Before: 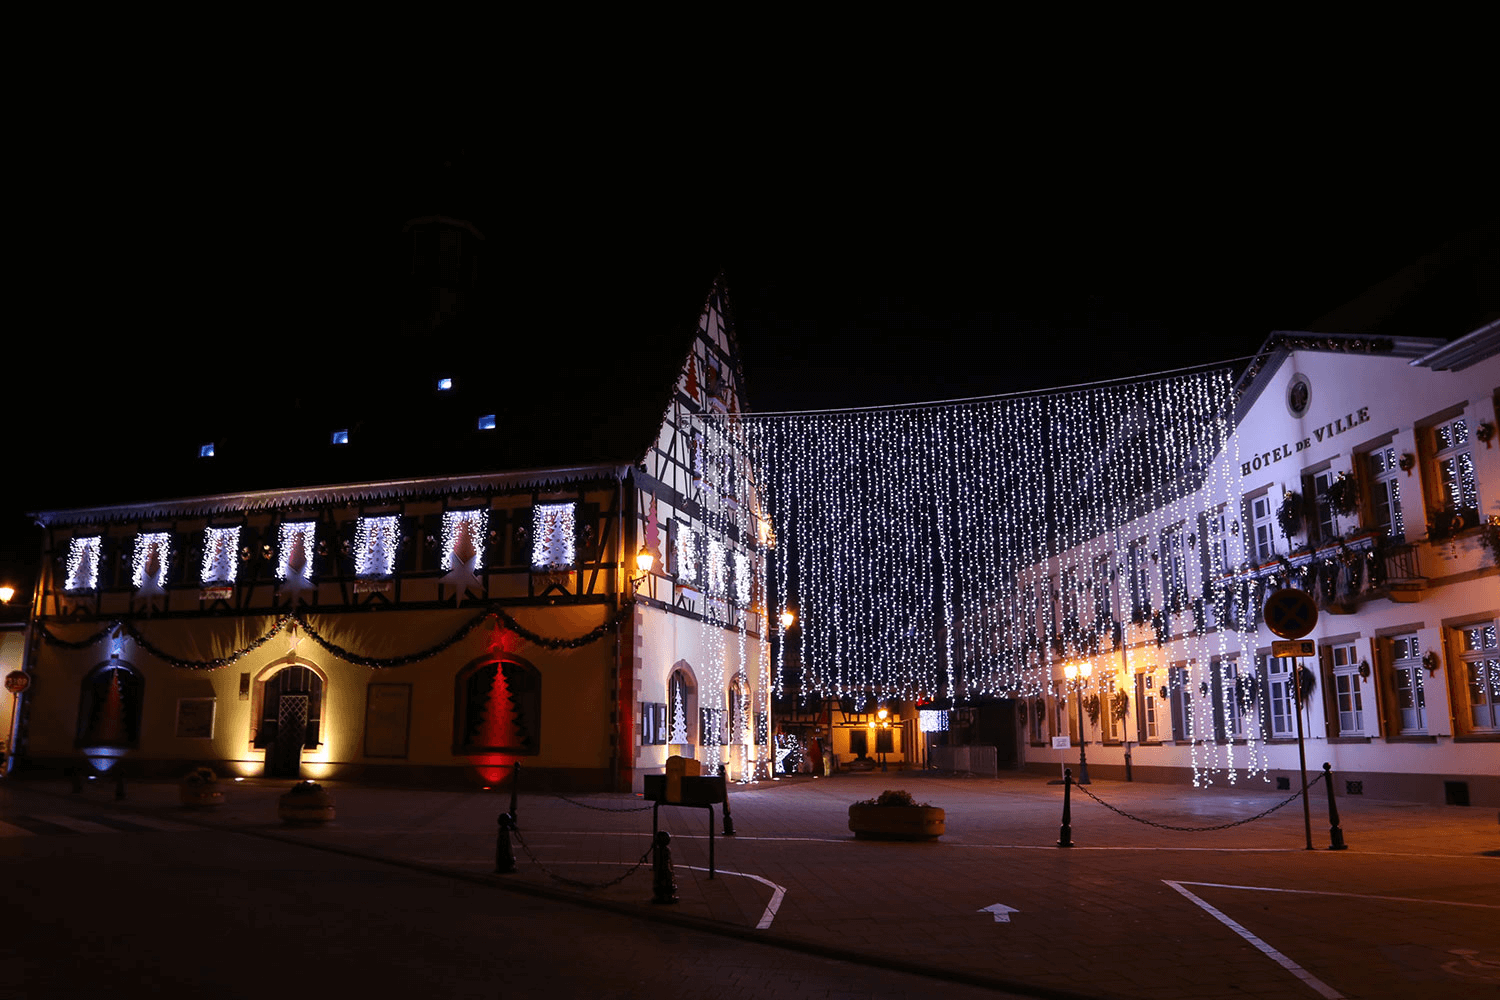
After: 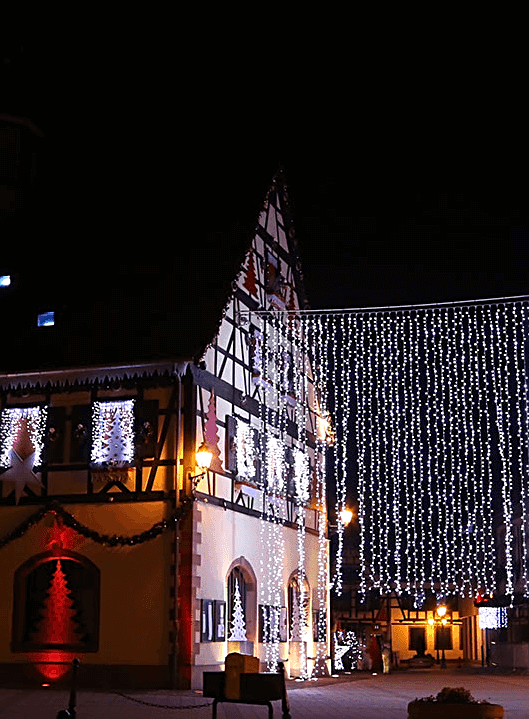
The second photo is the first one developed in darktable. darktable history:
crop and rotate: left 29.46%, top 10.359%, right 35.238%, bottom 17.695%
sharpen: on, module defaults
levels: levels [0, 0.476, 0.951]
